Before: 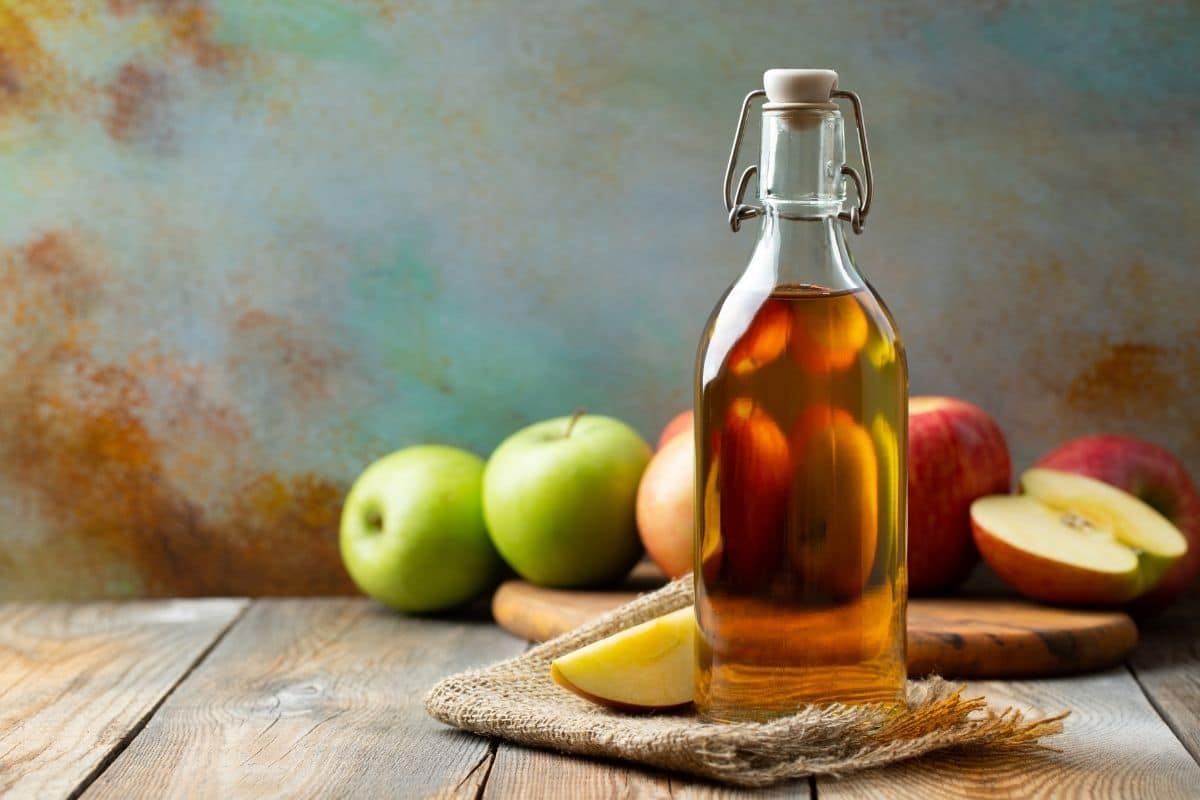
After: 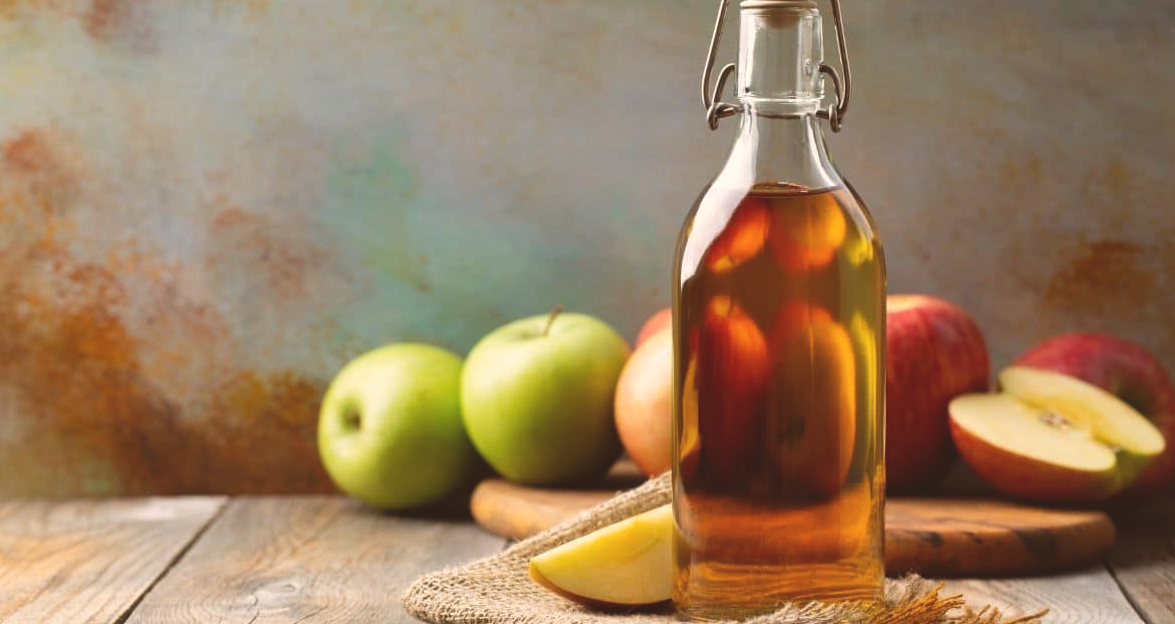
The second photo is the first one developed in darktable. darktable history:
color correction: highlights a* 6.15, highlights b* 8.24, shadows a* 6.24, shadows b* 6.88, saturation 0.928
exposure: black level correction -0.015, compensate highlight preservation false
crop and rotate: left 1.855%, top 12.791%, right 0.174%, bottom 9.169%
